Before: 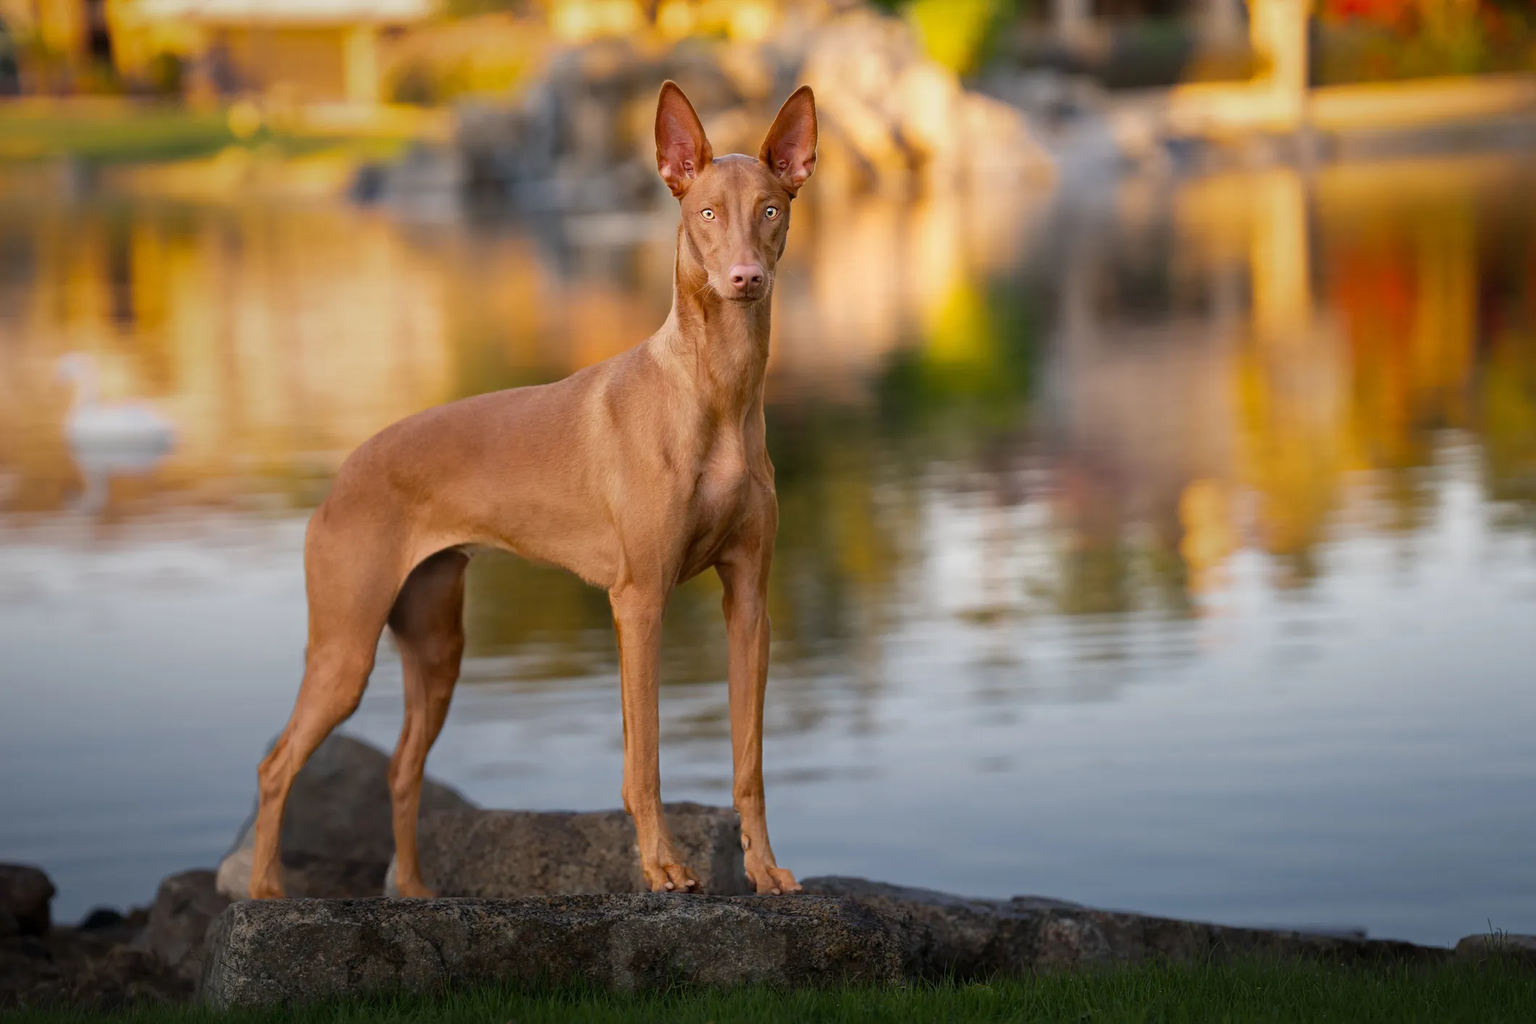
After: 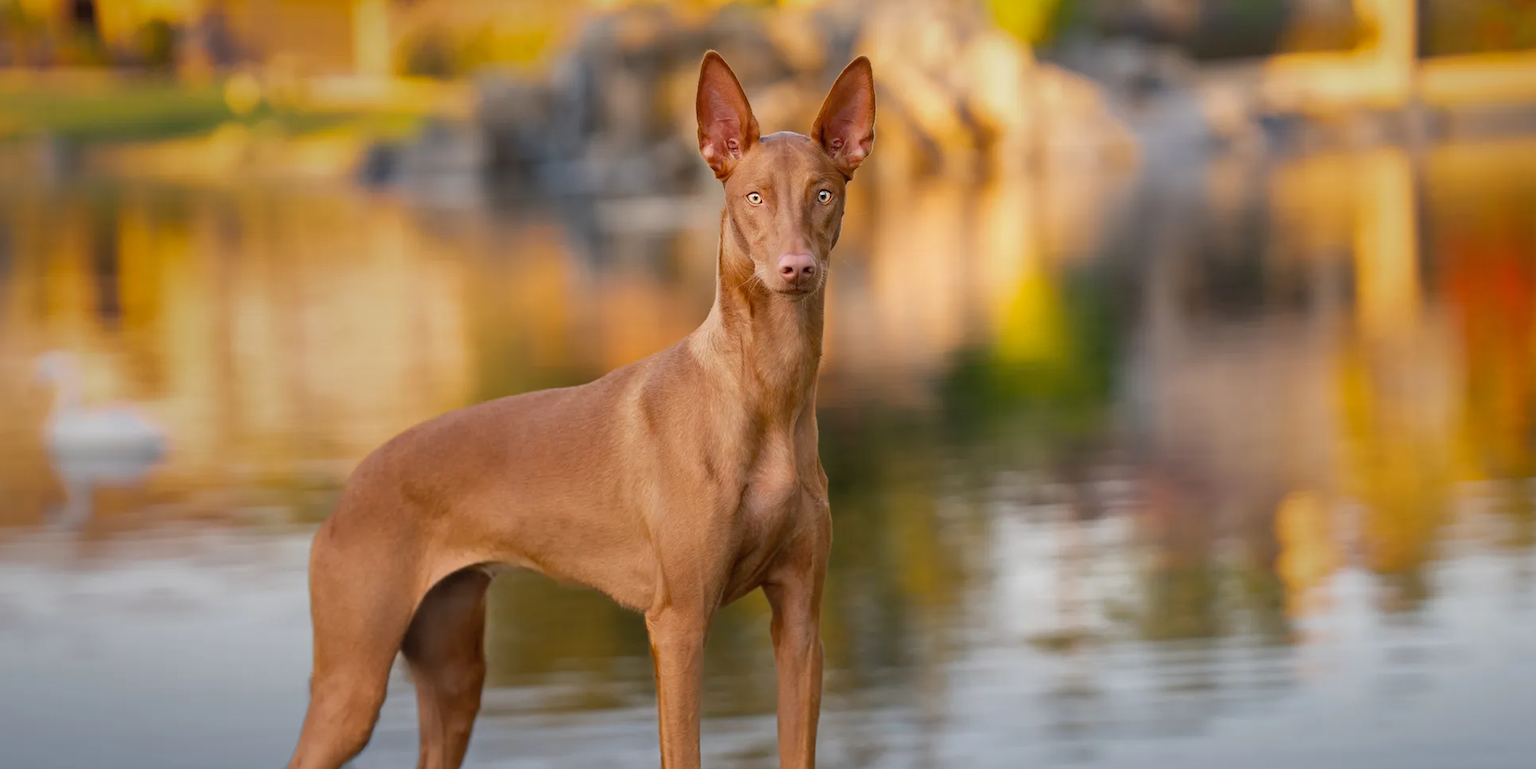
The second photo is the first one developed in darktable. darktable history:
crop: left 1.618%, top 3.45%, right 7.773%, bottom 28.441%
shadows and highlights: shadows color adjustment 97.98%, highlights color adjustment 59.28%
